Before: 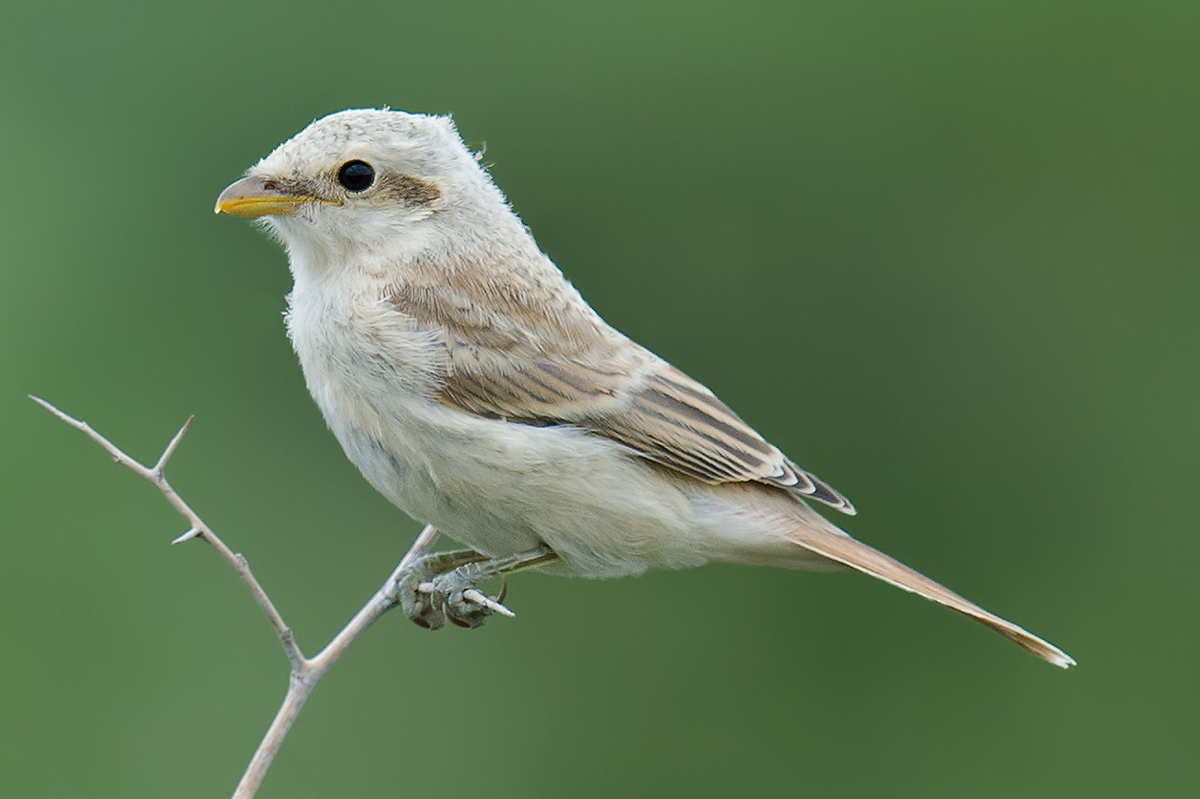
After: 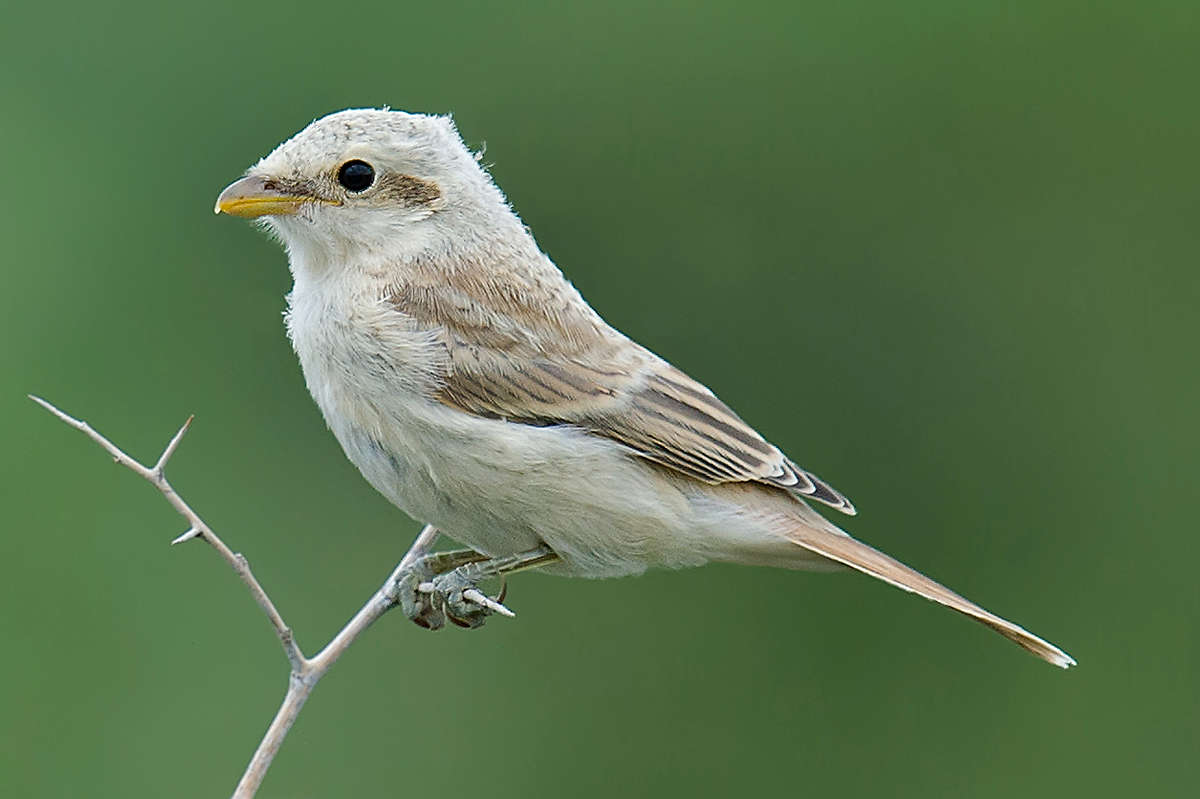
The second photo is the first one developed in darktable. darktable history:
sharpen: on, module defaults
haze removal: strength 0.109, compatibility mode true, adaptive false
